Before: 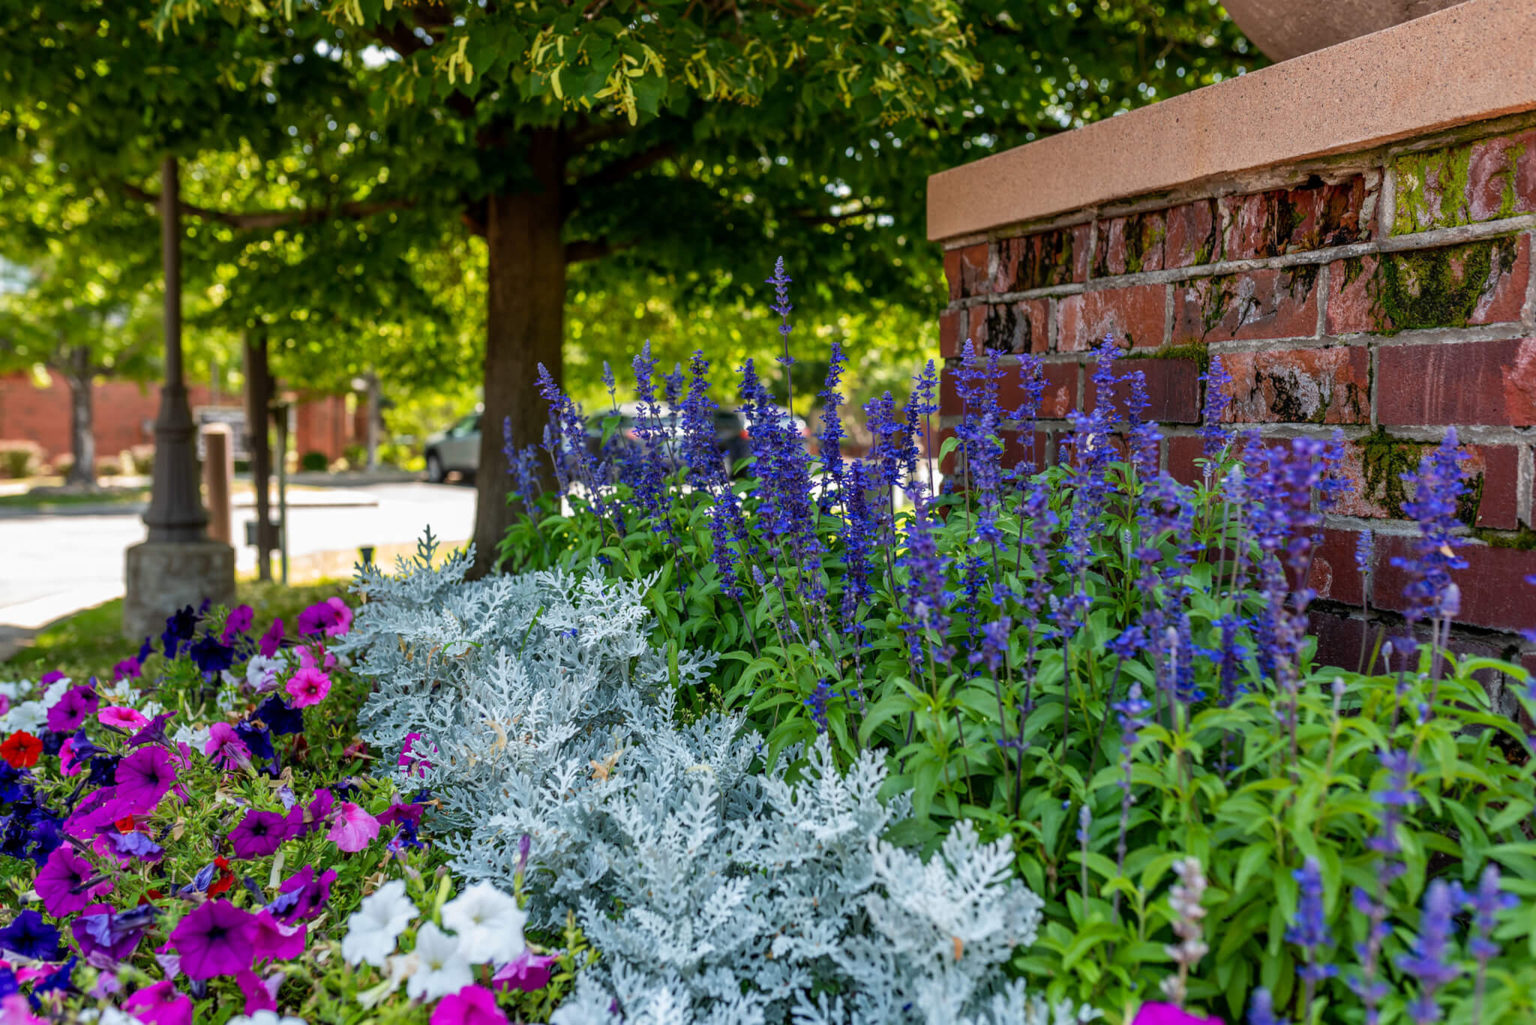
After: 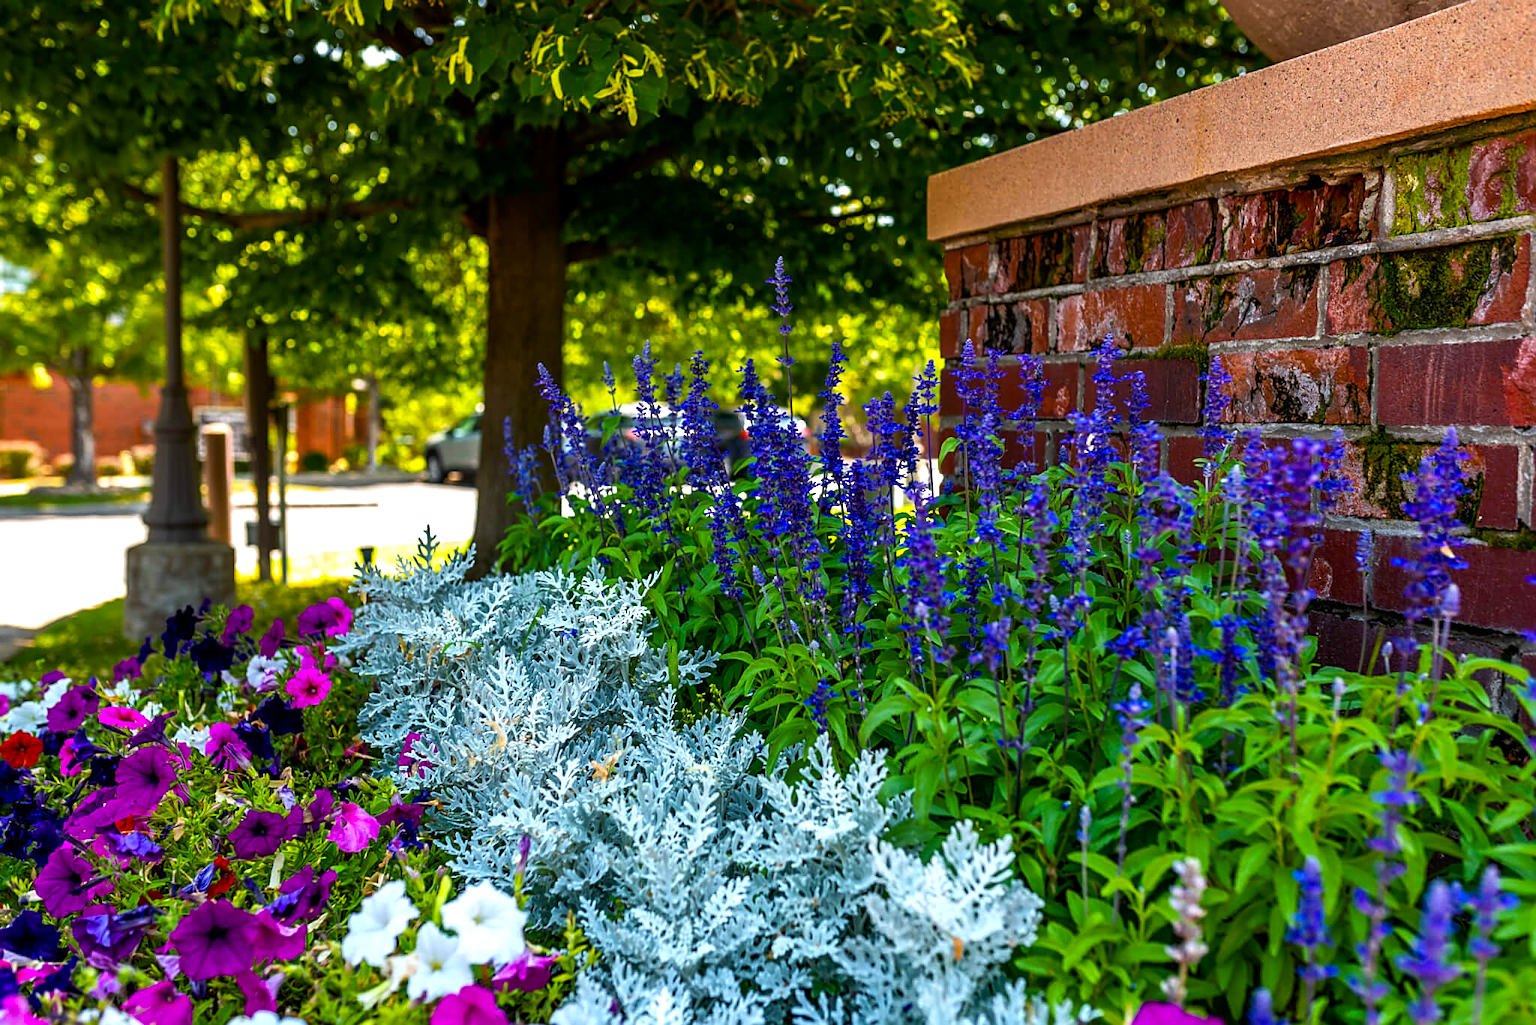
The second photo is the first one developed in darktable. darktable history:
sharpen: on, module defaults
color balance rgb: linear chroma grading › global chroma 19.712%, perceptual saturation grading › global saturation 29.927%, perceptual brilliance grading › global brilliance 15.403%, perceptual brilliance grading › shadows -35.448%
